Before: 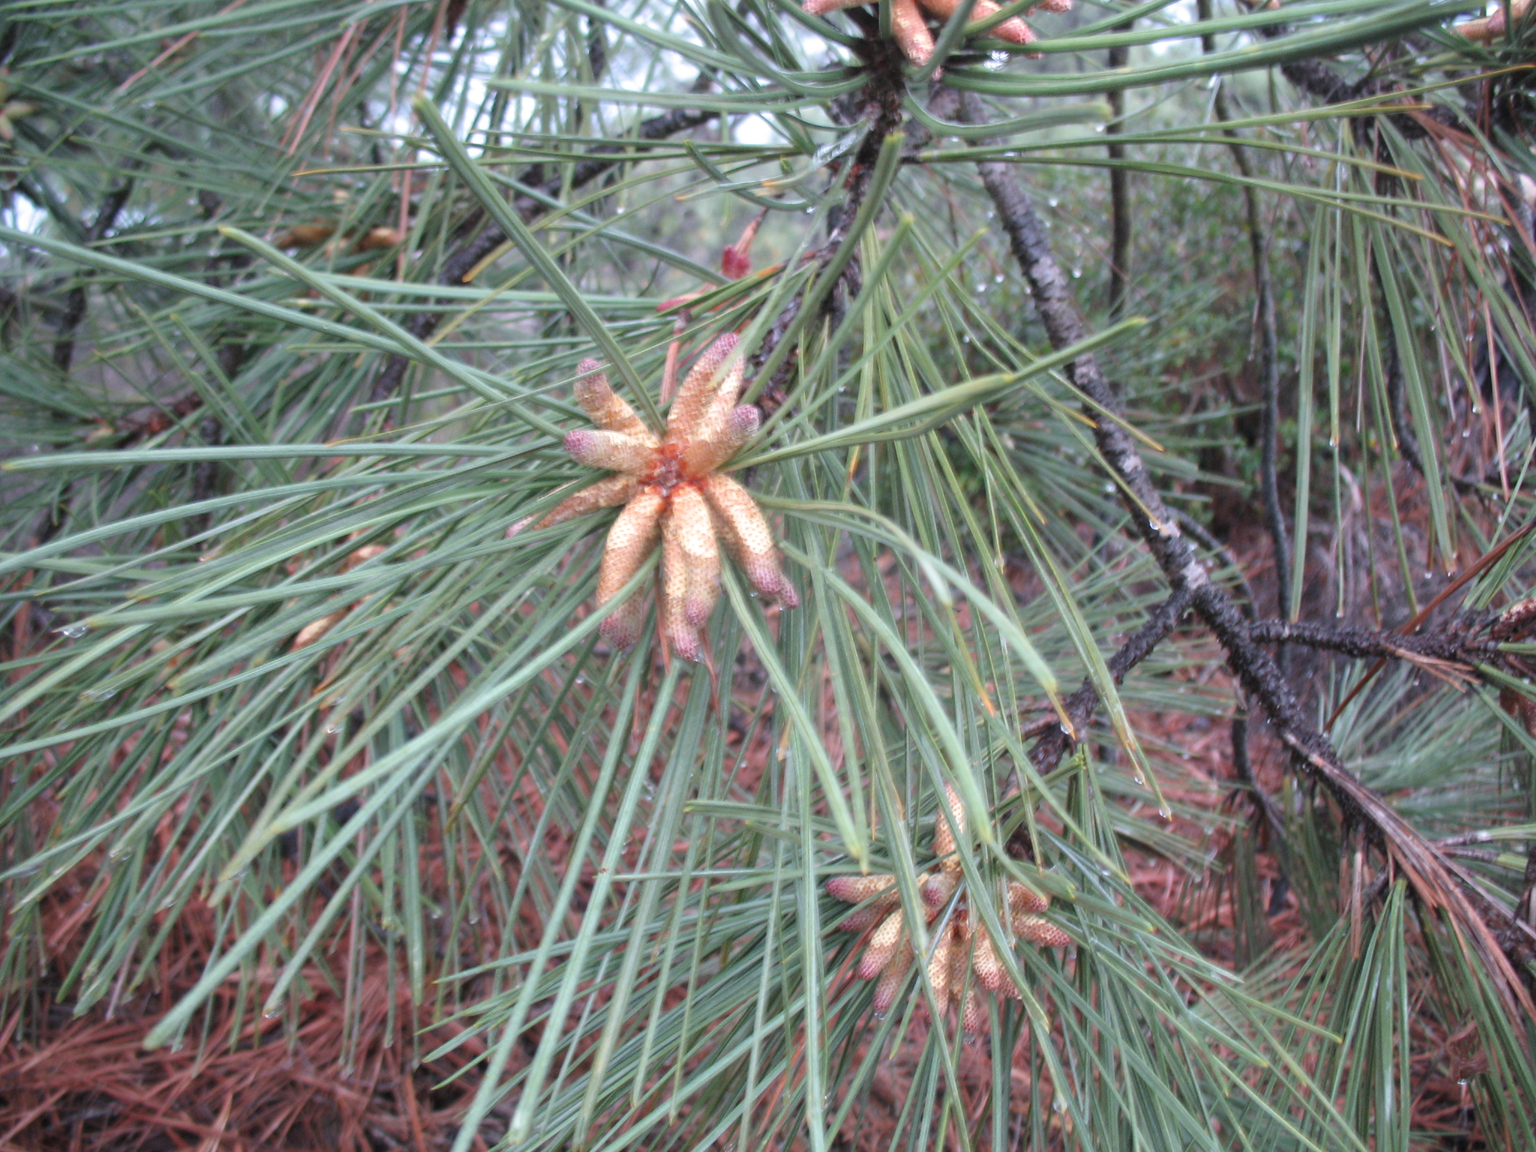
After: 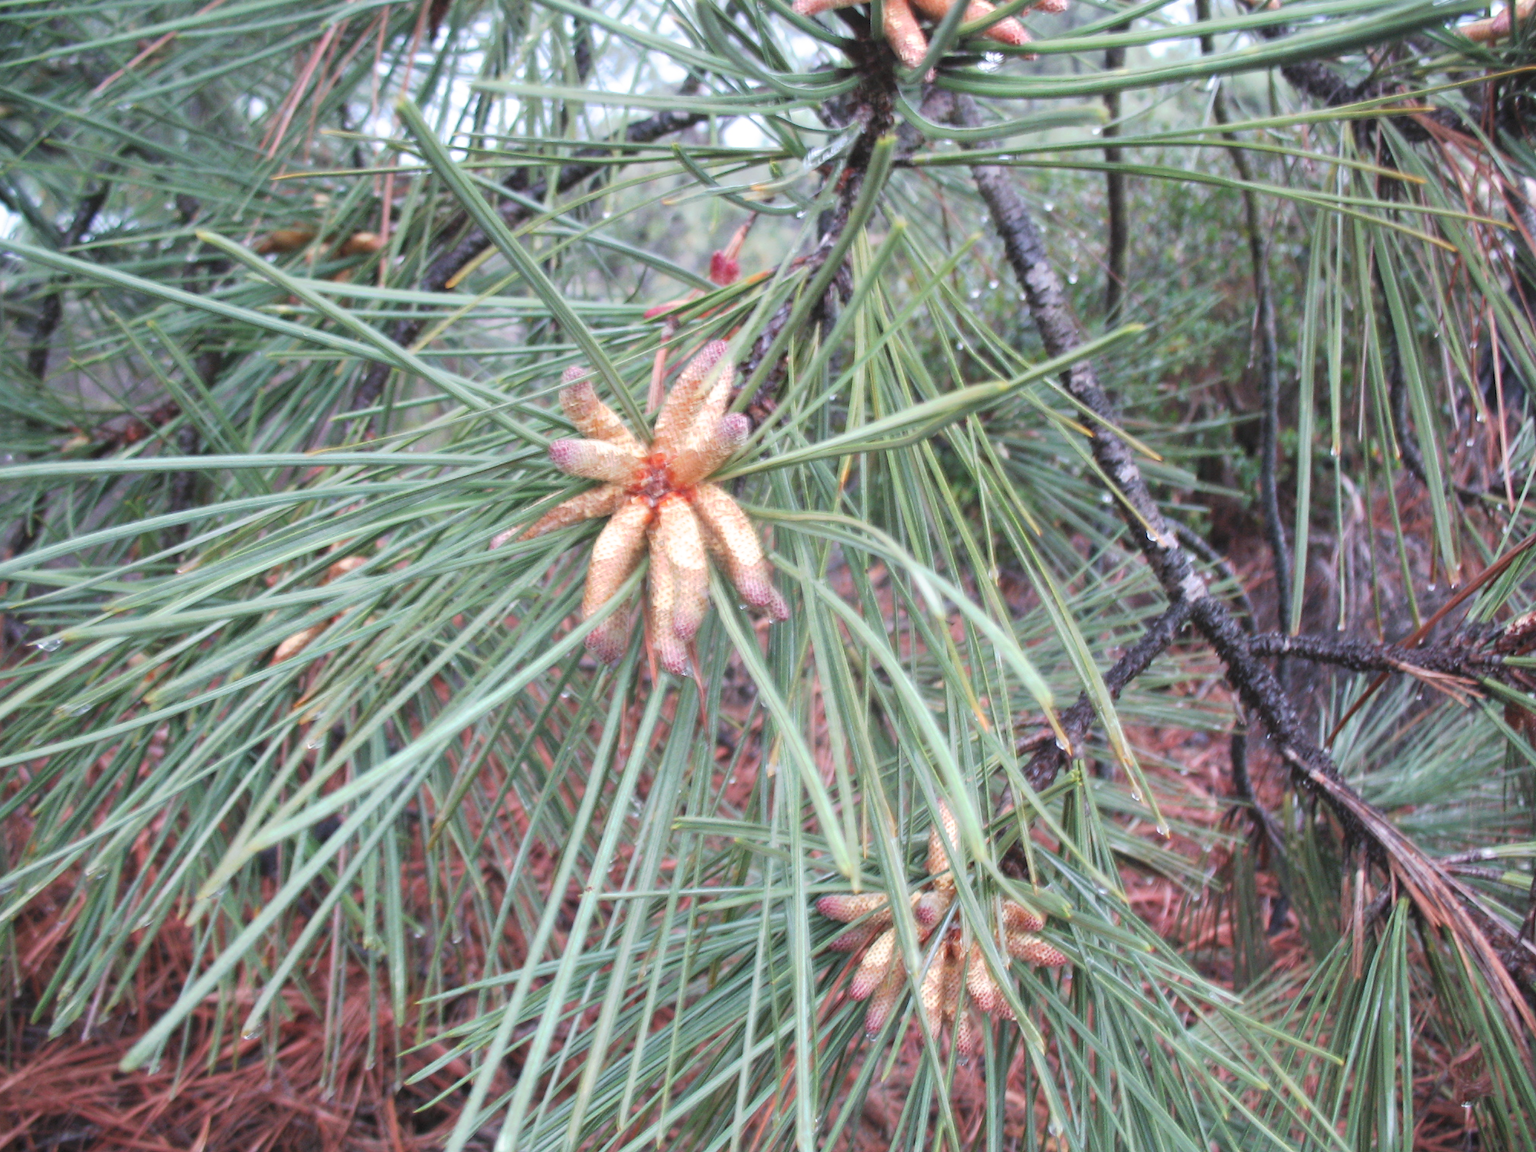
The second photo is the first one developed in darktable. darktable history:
tone curve: curves: ch0 [(0, 0) (0.003, 0.024) (0.011, 0.029) (0.025, 0.044) (0.044, 0.072) (0.069, 0.104) (0.1, 0.131) (0.136, 0.159) (0.177, 0.191) (0.224, 0.245) (0.277, 0.298) (0.335, 0.354) (0.399, 0.428) (0.468, 0.503) (0.543, 0.596) (0.623, 0.684) (0.709, 0.781) (0.801, 0.843) (0.898, 0.946) (1, 1)], preserve colors none
crop: left 1.743%, right 0.268%, bottom 2.011%
